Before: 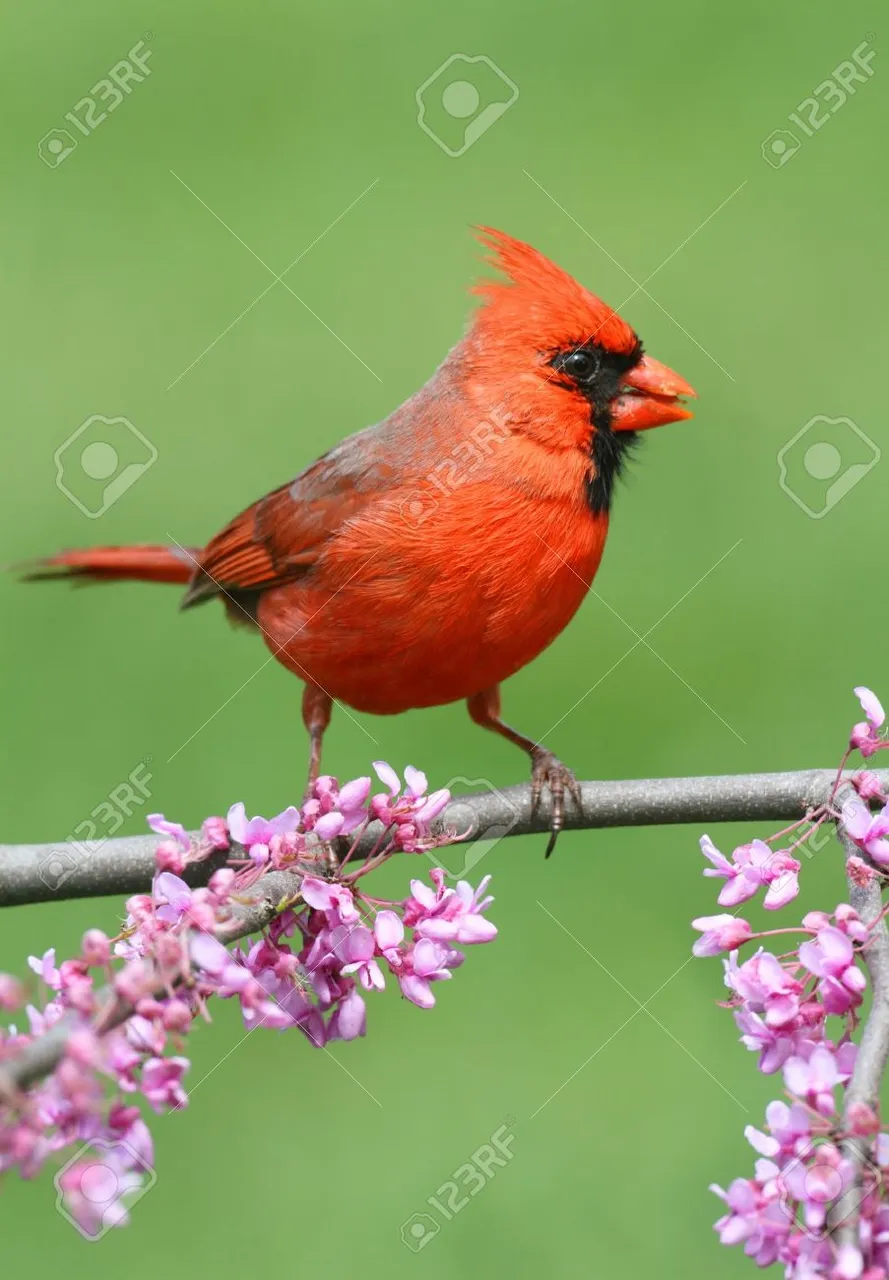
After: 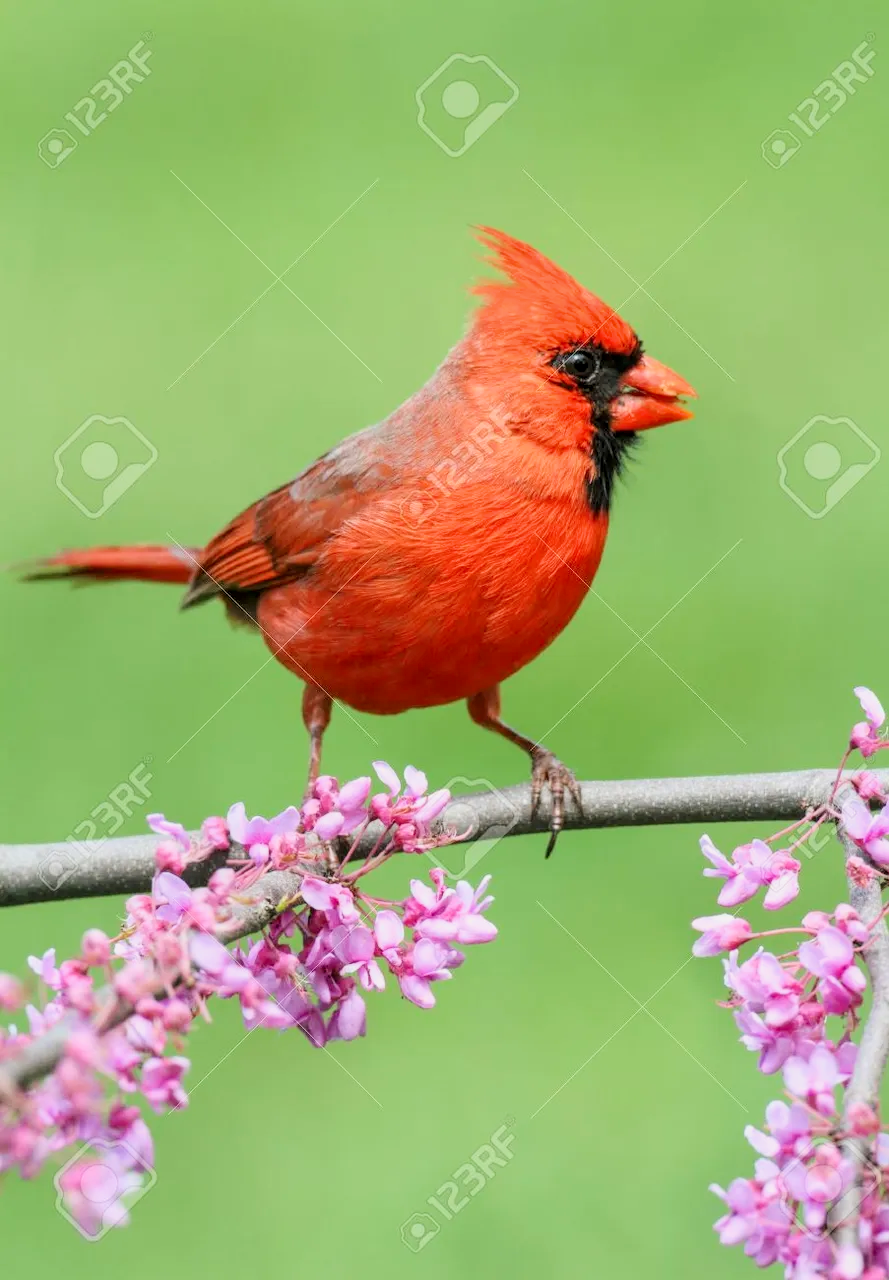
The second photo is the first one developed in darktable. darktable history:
local contrast: on, module defaults
exposure: black level correction 0, exposure 0.7 EV, compensate exposure bias true, compensate highlight preservation false
filmic rgb: black relative exposure -7.65 EV, white relative exposure 4.56 EV, hardness 3.61, color science v6 (2022)
